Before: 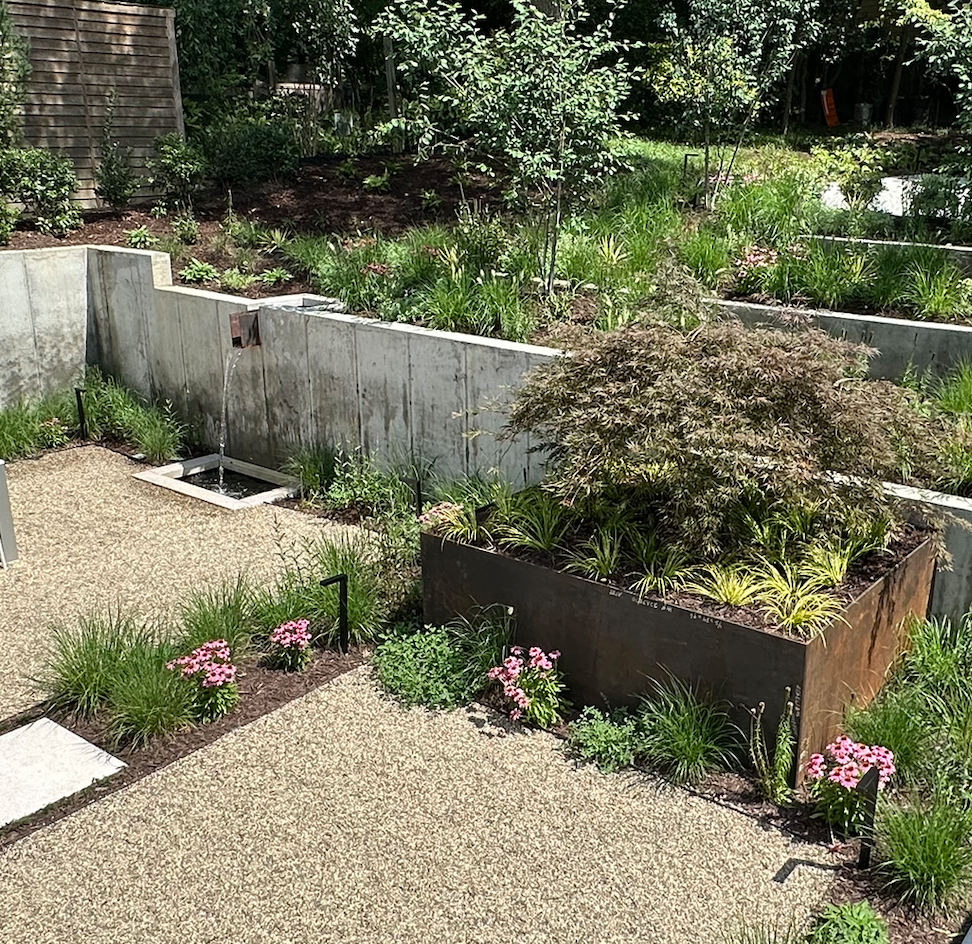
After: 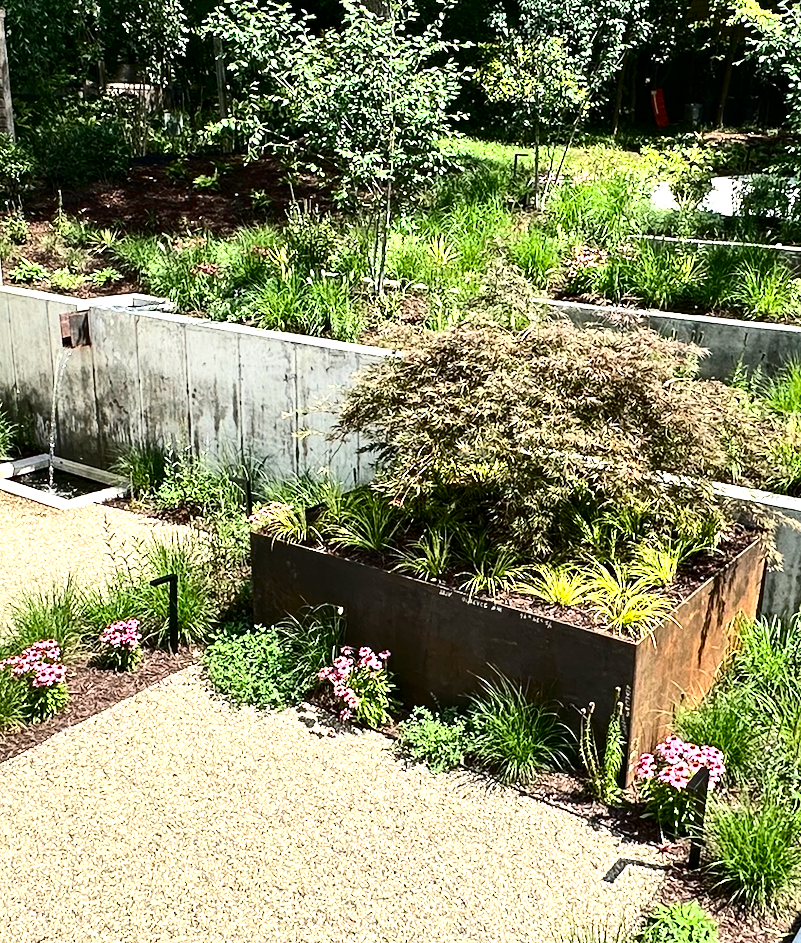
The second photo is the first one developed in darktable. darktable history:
contrast brightness saturation: contrast 0.32, brightness -0.08, saturation 0.17
exposure: black level correction 0, exposure 1 EV, compensate exposure bias true, compensate highlight preservation false
crop: left 17.582%, bottom 0.031%
